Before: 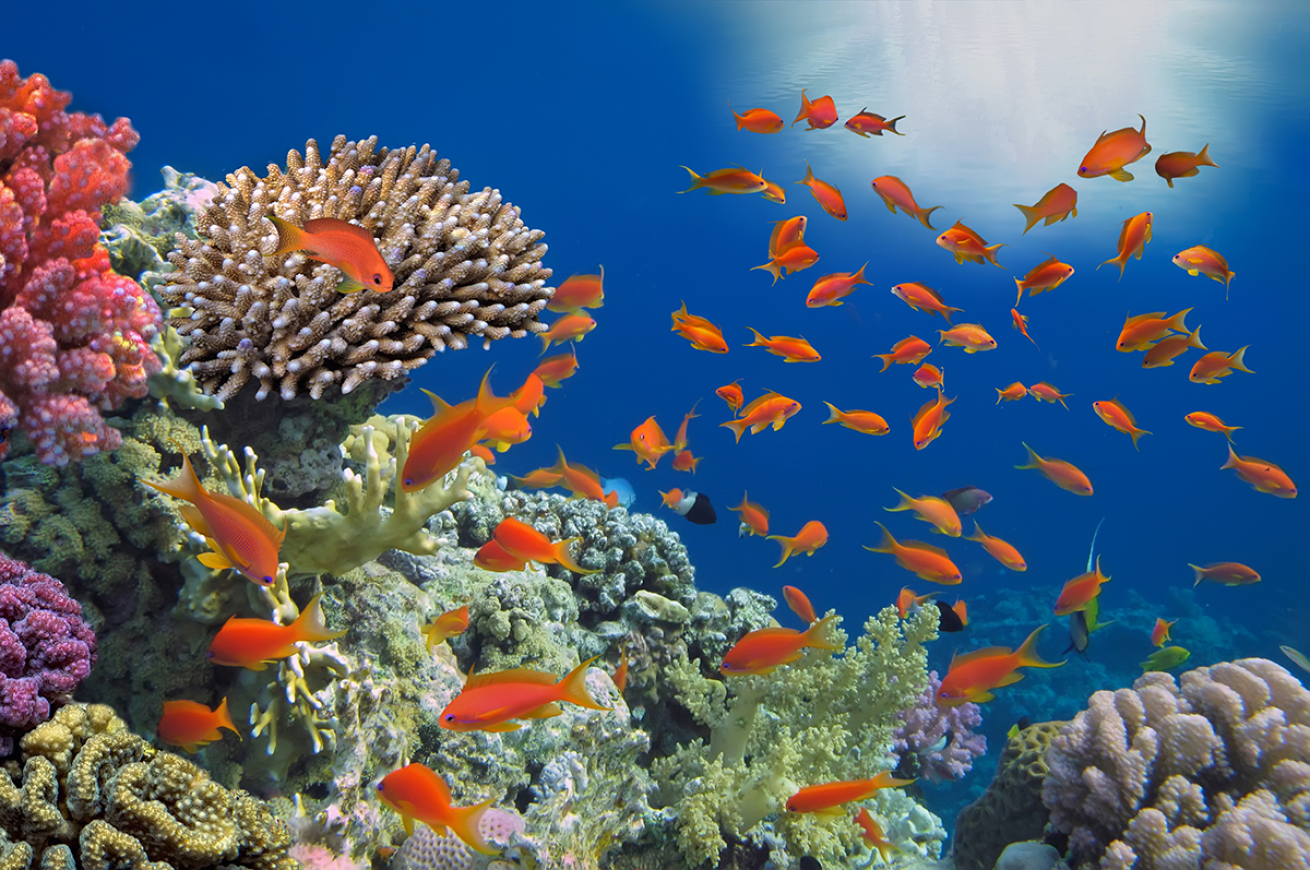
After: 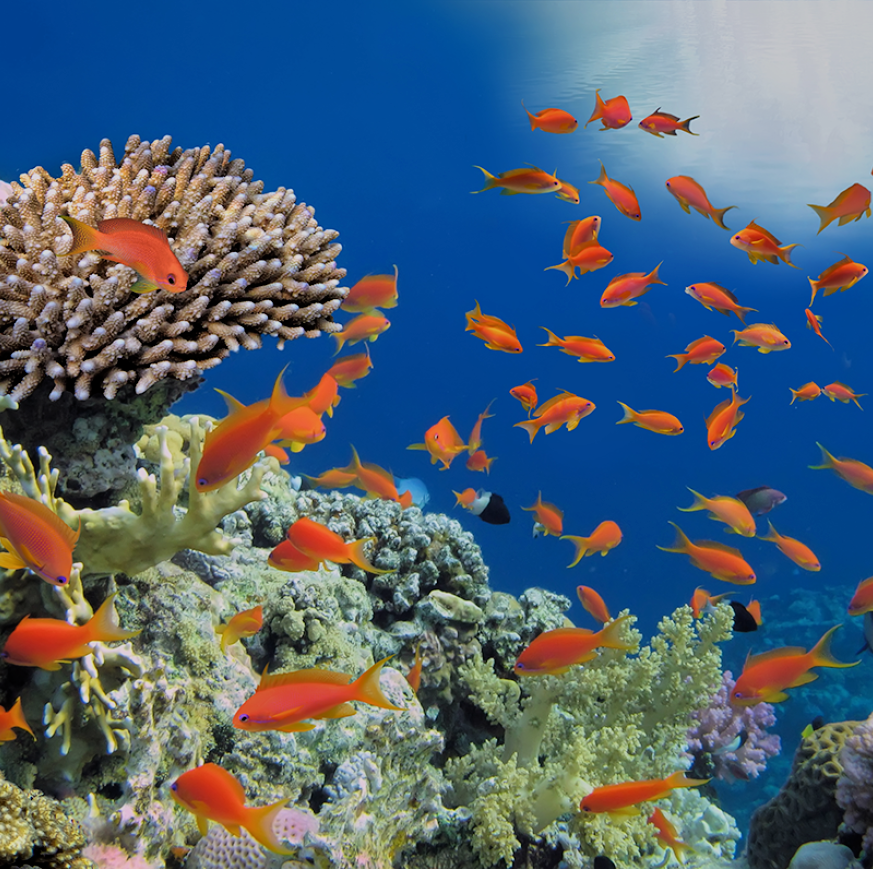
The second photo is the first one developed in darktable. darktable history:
local contrast: mode bilateral grid, contrast 10, coarseness 25, detail 115%, midtone range 0.2
crop and rotate: left 15.754%, right 17.579%
filmic rgb: black relative exposure -7.92 EV, white relative exposure 4.13 EV, threshold 3 EV, hardness 4.02, latitude 51.22%, contrast 1.013, shadows ↔ highlights balance 5.35%, color science v5 (2021), contrast in shadows safe, contrast in highlights safe, enable highlight reconstruction true
tone equalizer: on, module defaults
